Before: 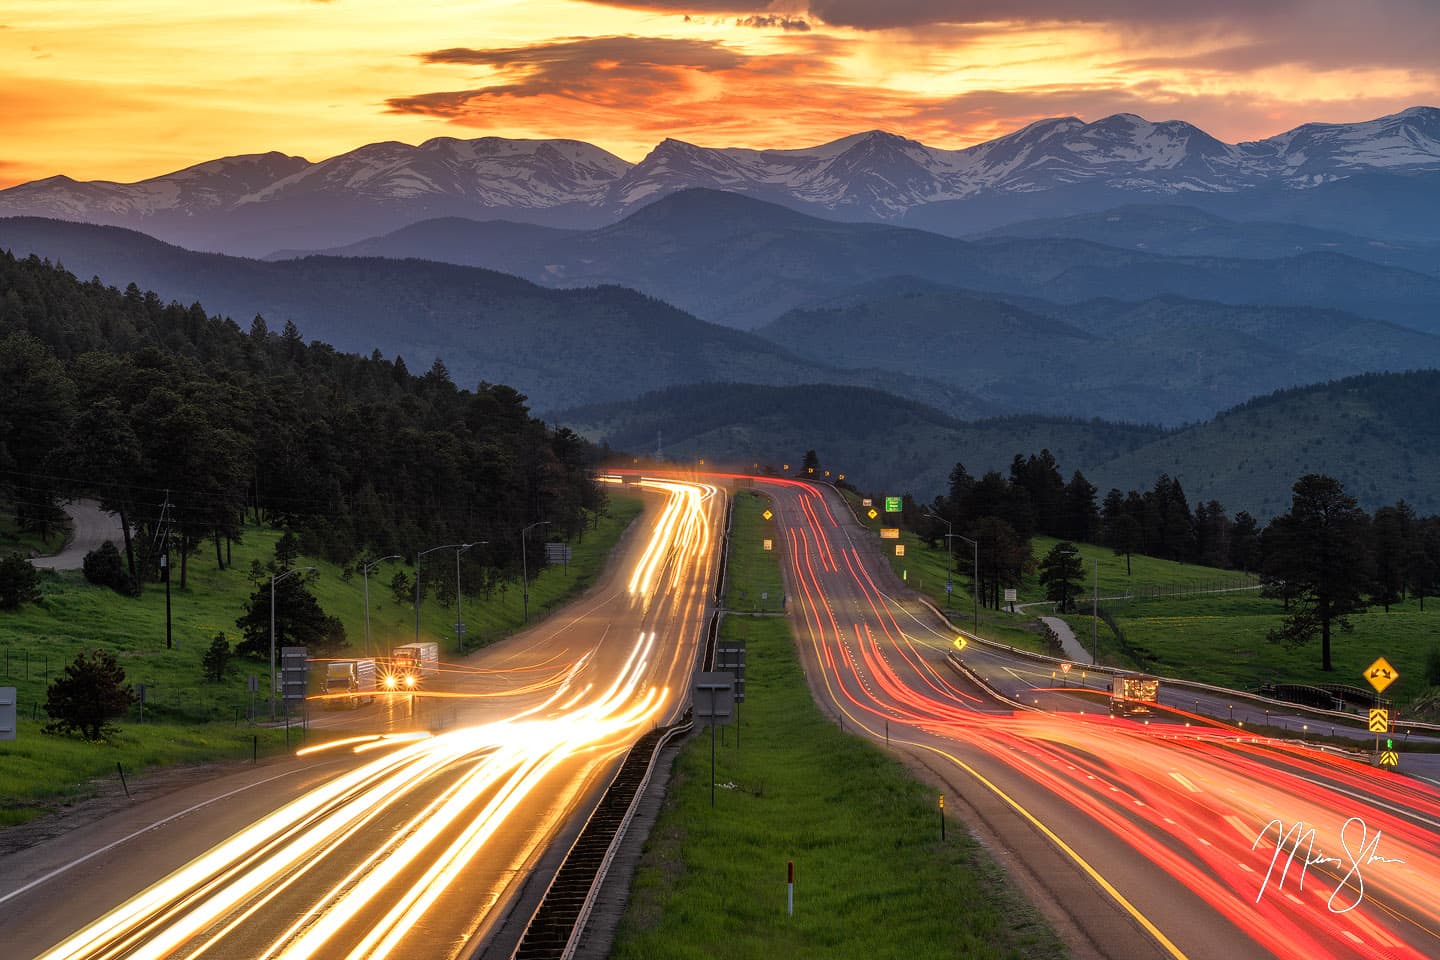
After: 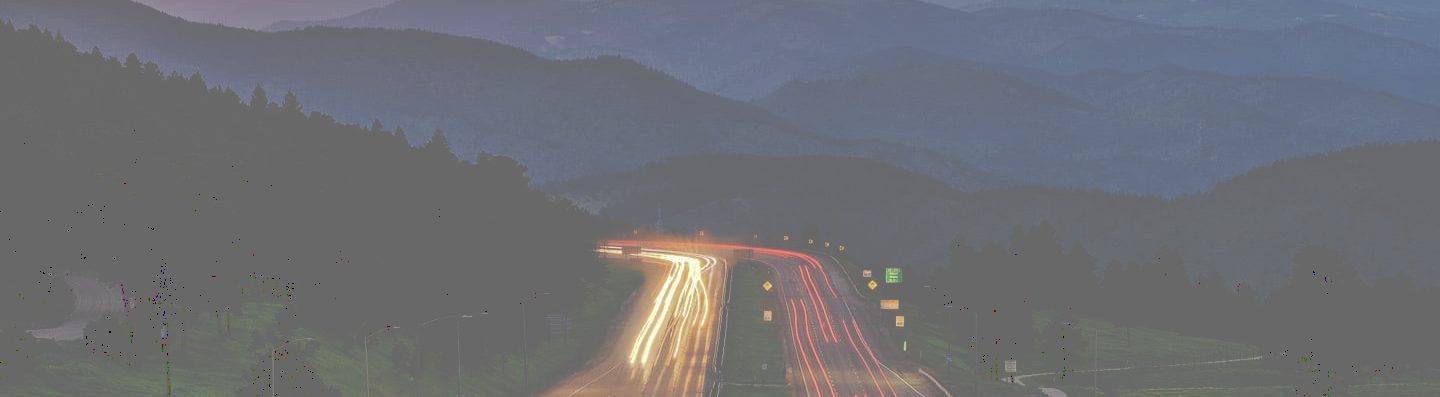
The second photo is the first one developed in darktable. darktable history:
crop and rotate: top 23.932%, bottom 34.703%
tone curve: curves: ch0 [(0, 0) (0.003, 0.439) (0.011, 0.439) (0.025, 0.439) (0.044, 0.439) (0.069, 0.439) (0.1, 0.439) (0.136, 0.44) (0.177, 0.444) (0.224, 0.45) (0.277, 0.462) (0.335, 0.487) (0.399, 0.528) (0.468, 0.577) (0.543, 0.621) (0.623, 0.669) (0.709, 0.715) (0.801, 0.764) (0.898, 0.804) (1, 1)], preserve colors none
